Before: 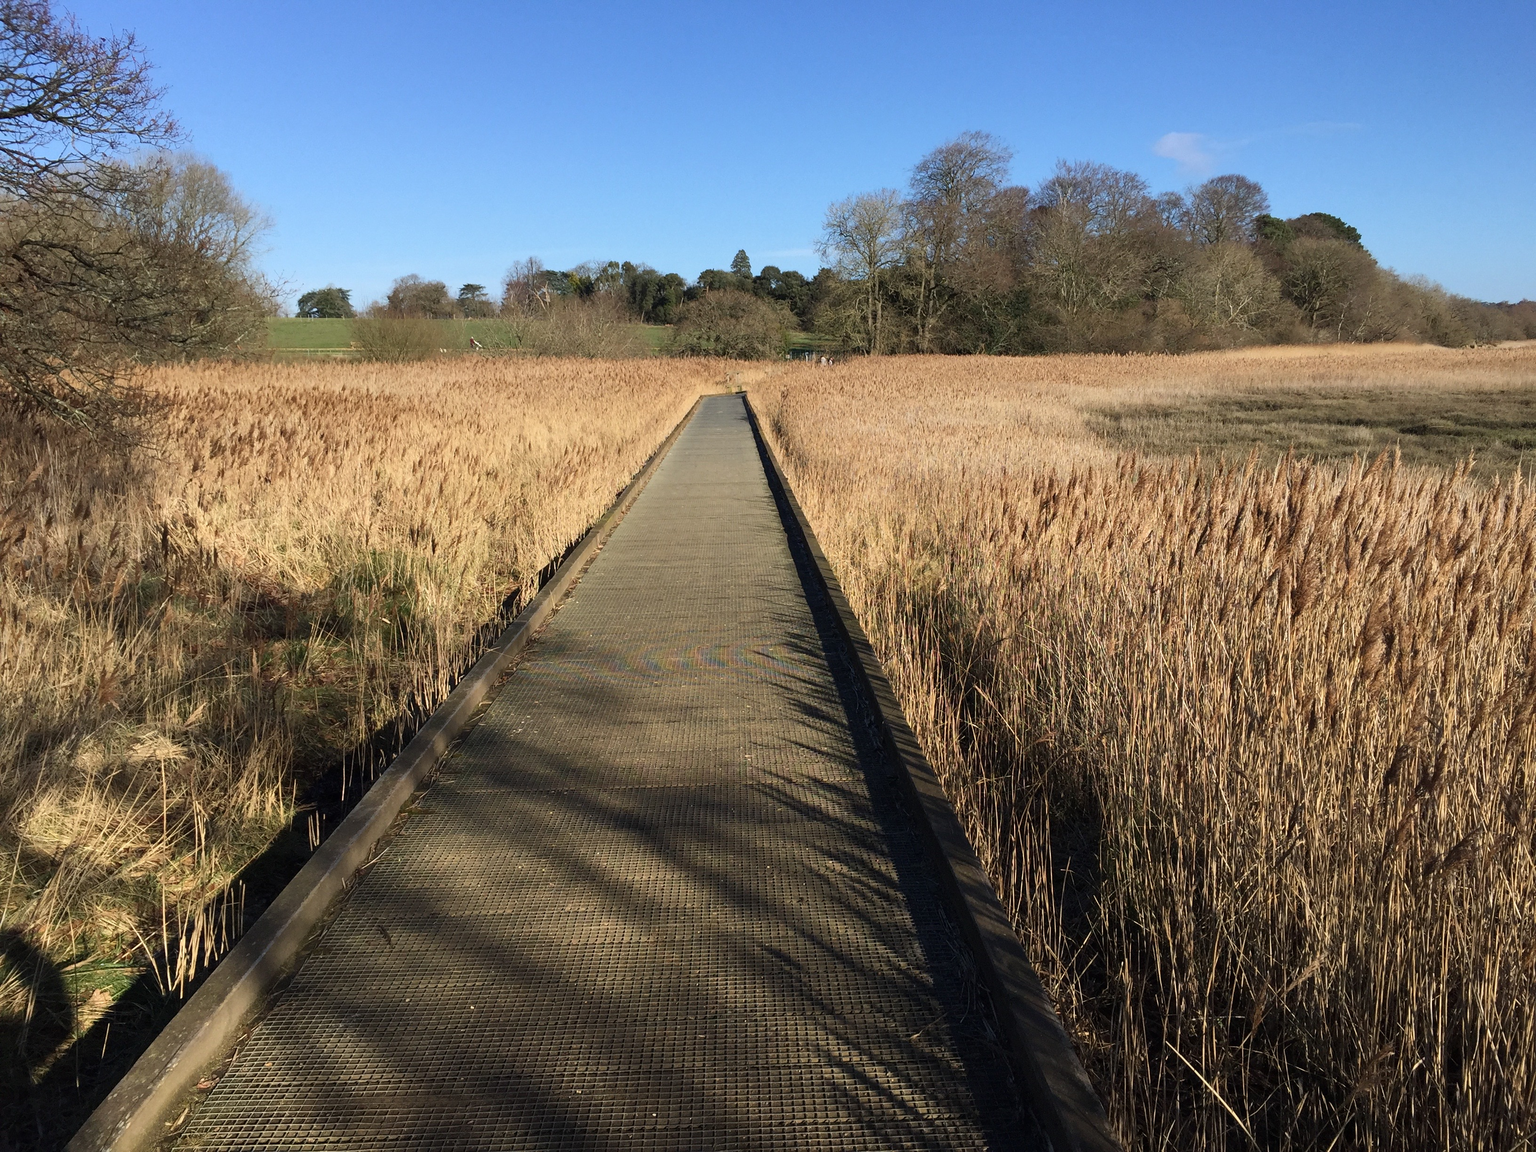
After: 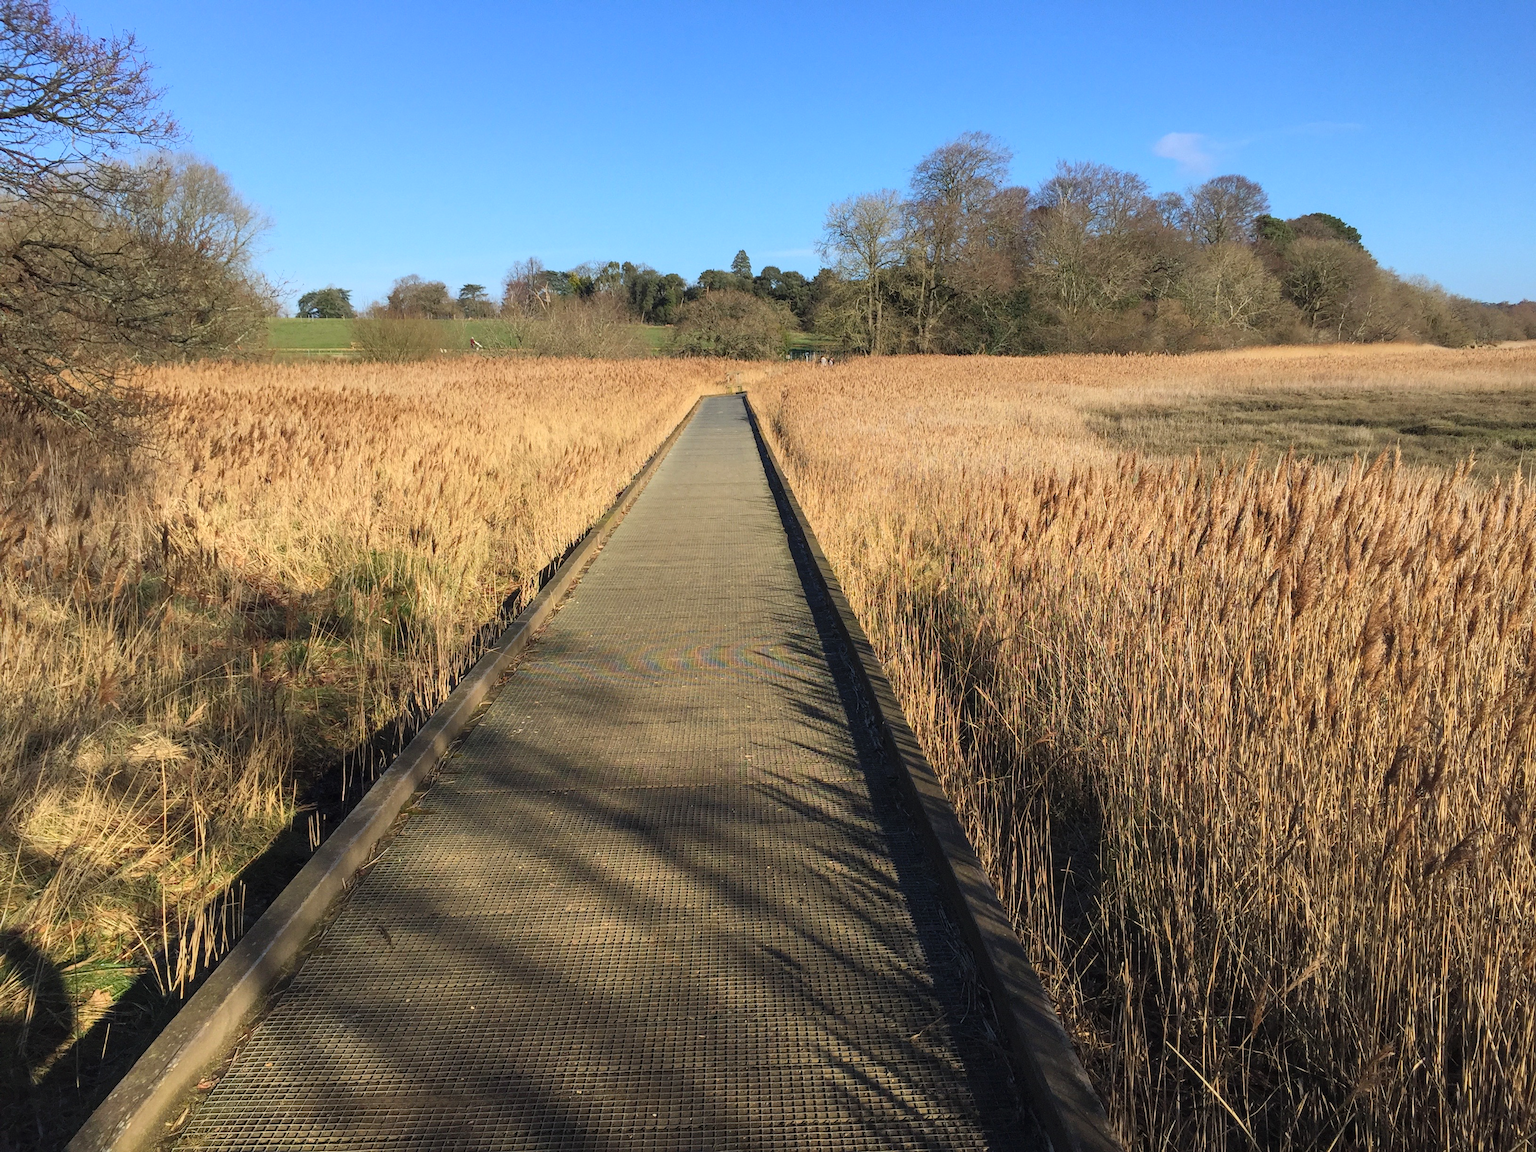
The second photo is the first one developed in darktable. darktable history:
local contrast: detail 110%
contrast brightness saturation: brightness 0.09, saturation 0.19
